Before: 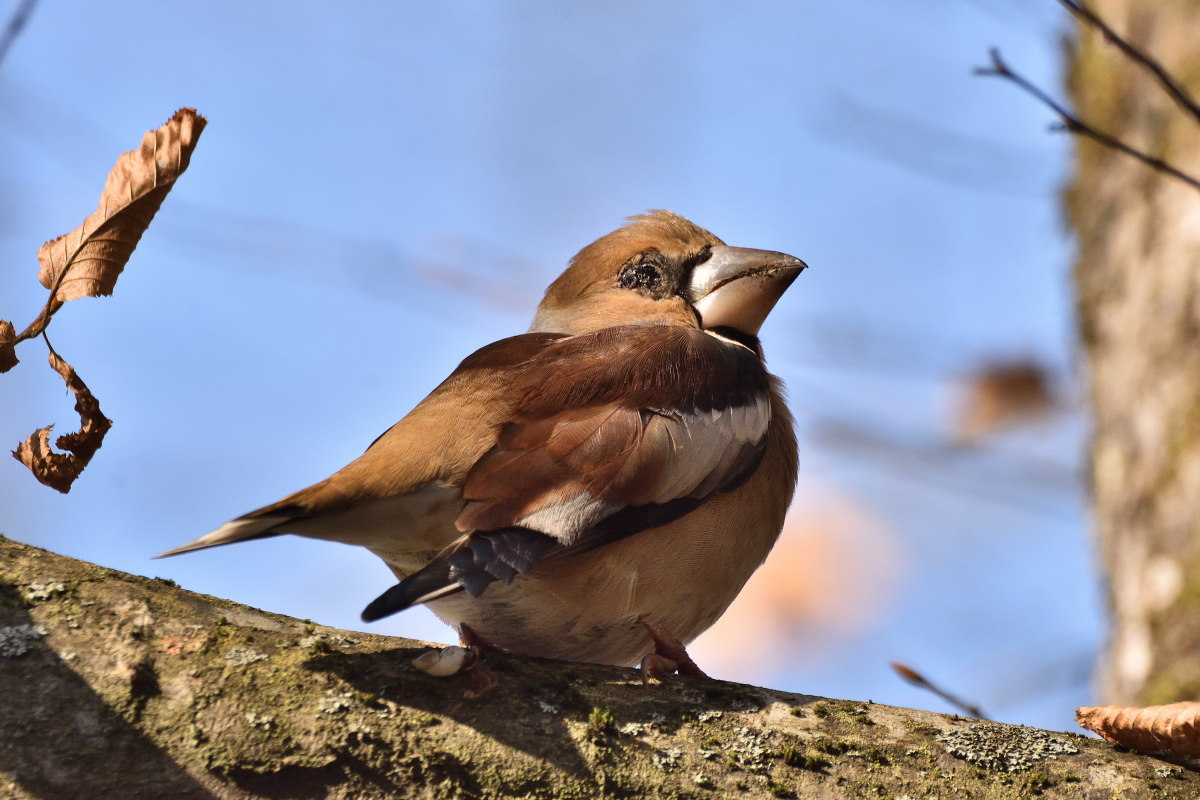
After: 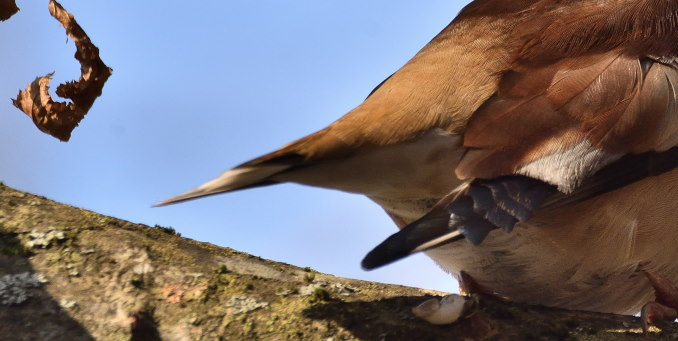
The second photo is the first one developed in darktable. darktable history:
crop: top 44.113%, right 43.423%, bottom 13.22%
